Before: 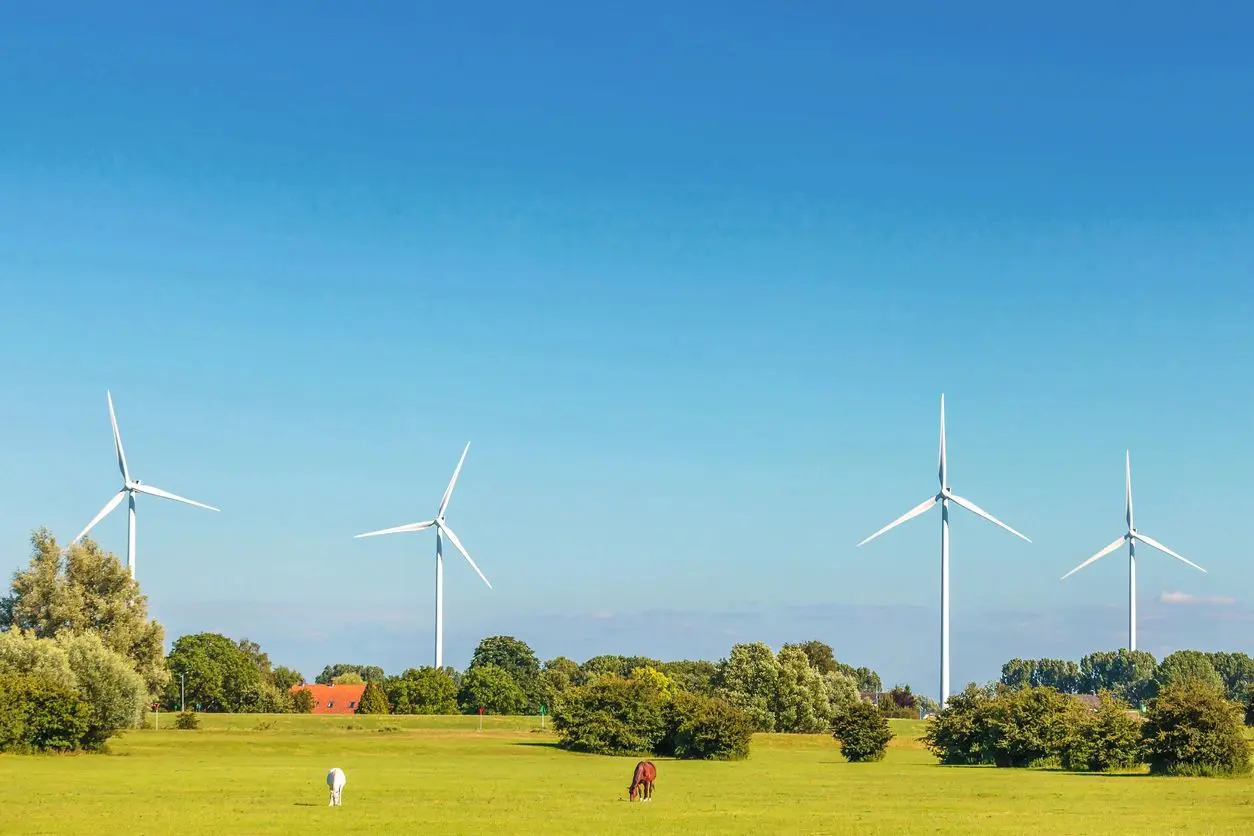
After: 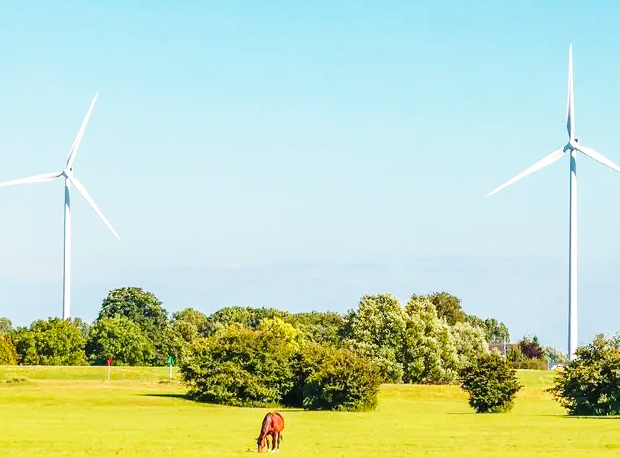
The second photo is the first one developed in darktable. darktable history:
crop: left 29.672%, top 41.786%, right 20.851%, bottom 3.487%
base curve: curves: ch0 [(0, 0) (0.028, 0.03) (0.121, 0.232) (0.46, 0.748) (0.859, 0.968) (1, 1)], preserve colors none
